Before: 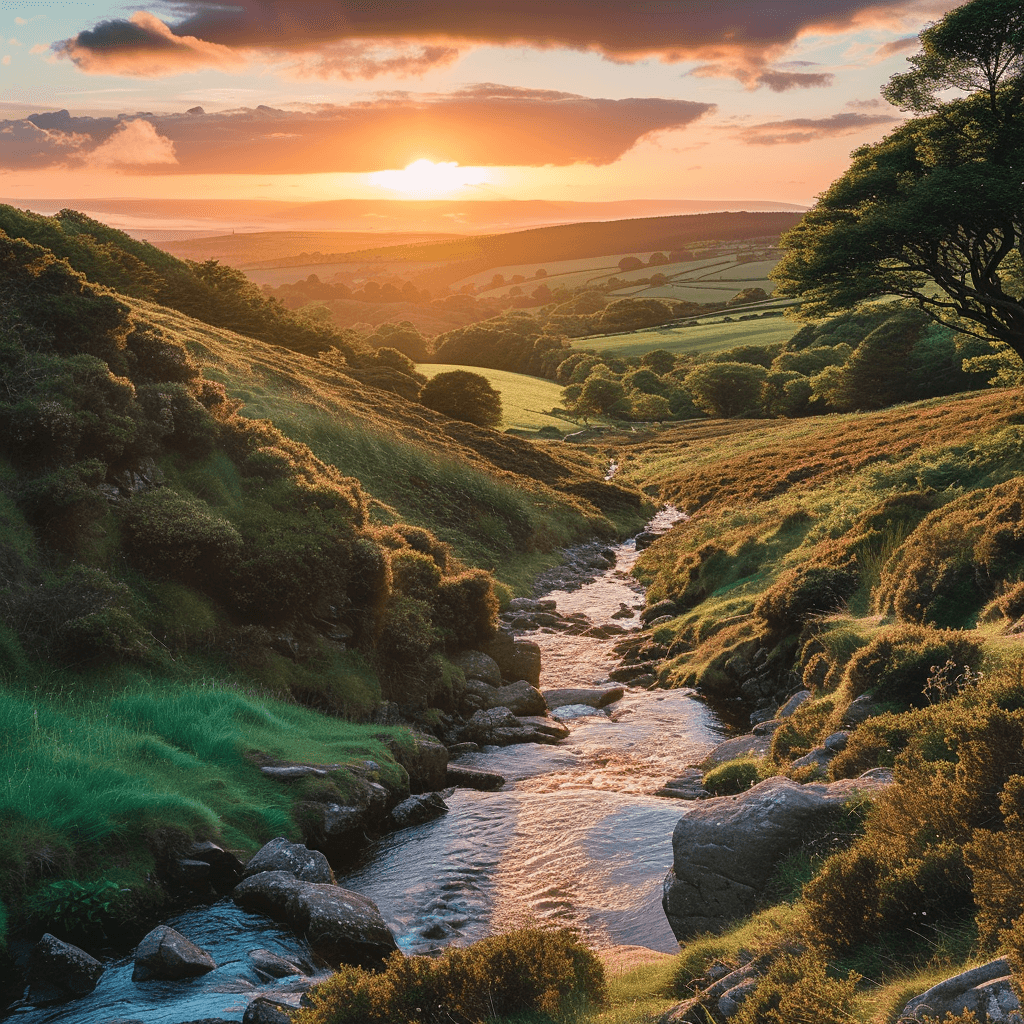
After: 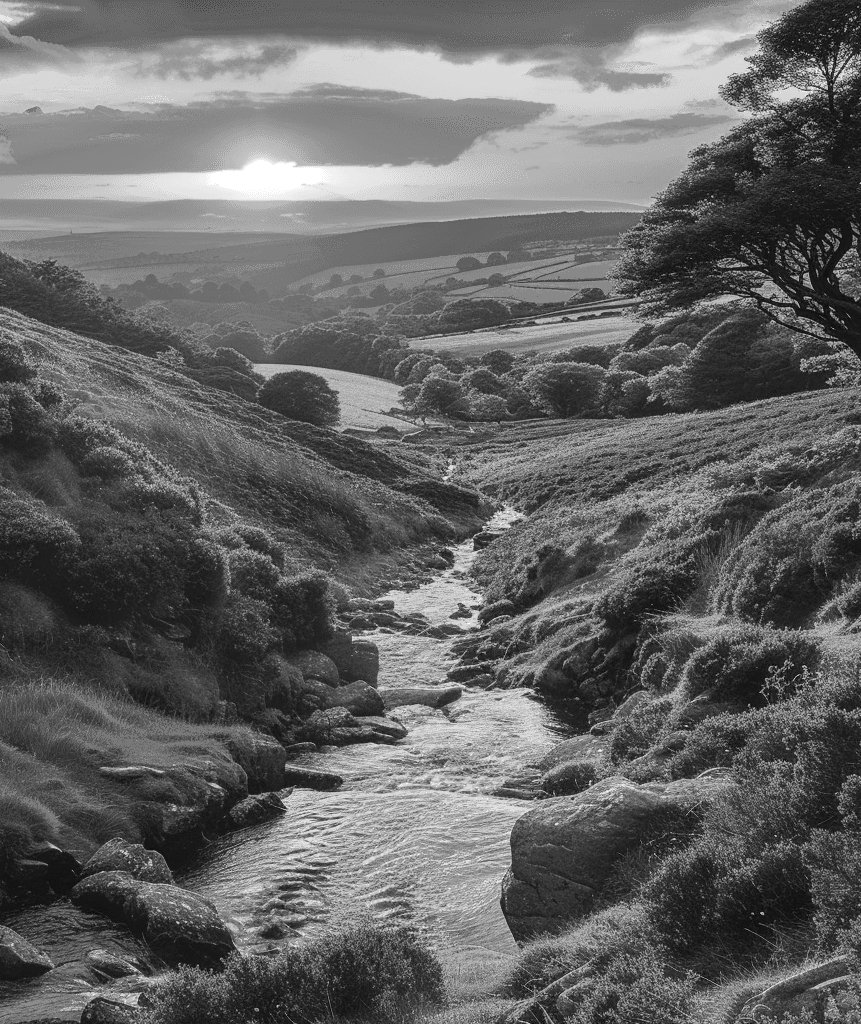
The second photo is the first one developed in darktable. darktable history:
exposure: exposure 0.014 EV, compensate highlight preservation false
color correction: highlights b* 0.012, saturation 0.581
crop: left 15.907%
local contrast: on, module defaults
color zones: curves: ch0 [(0.002, 0.589) (0.107, 0.484) (0.146, 0.249) (0.217, 0.352) (0.309, 0.525) (0.39, 0.404) (0.455, 0.169) (0.597, 0.055) (0.724, 0.212) (0.775, 0.691) (0.869, 0.571) (1, 0.587)]; ch1 [(0, 0) (0.143, 0) (0.286, 0) (0.429, 0) (0.571, 0) (0.714, 0) (0.857, 0)]
contrast brightness saturation: contrast 0.204, brightness 0.159, saturation 0.225
